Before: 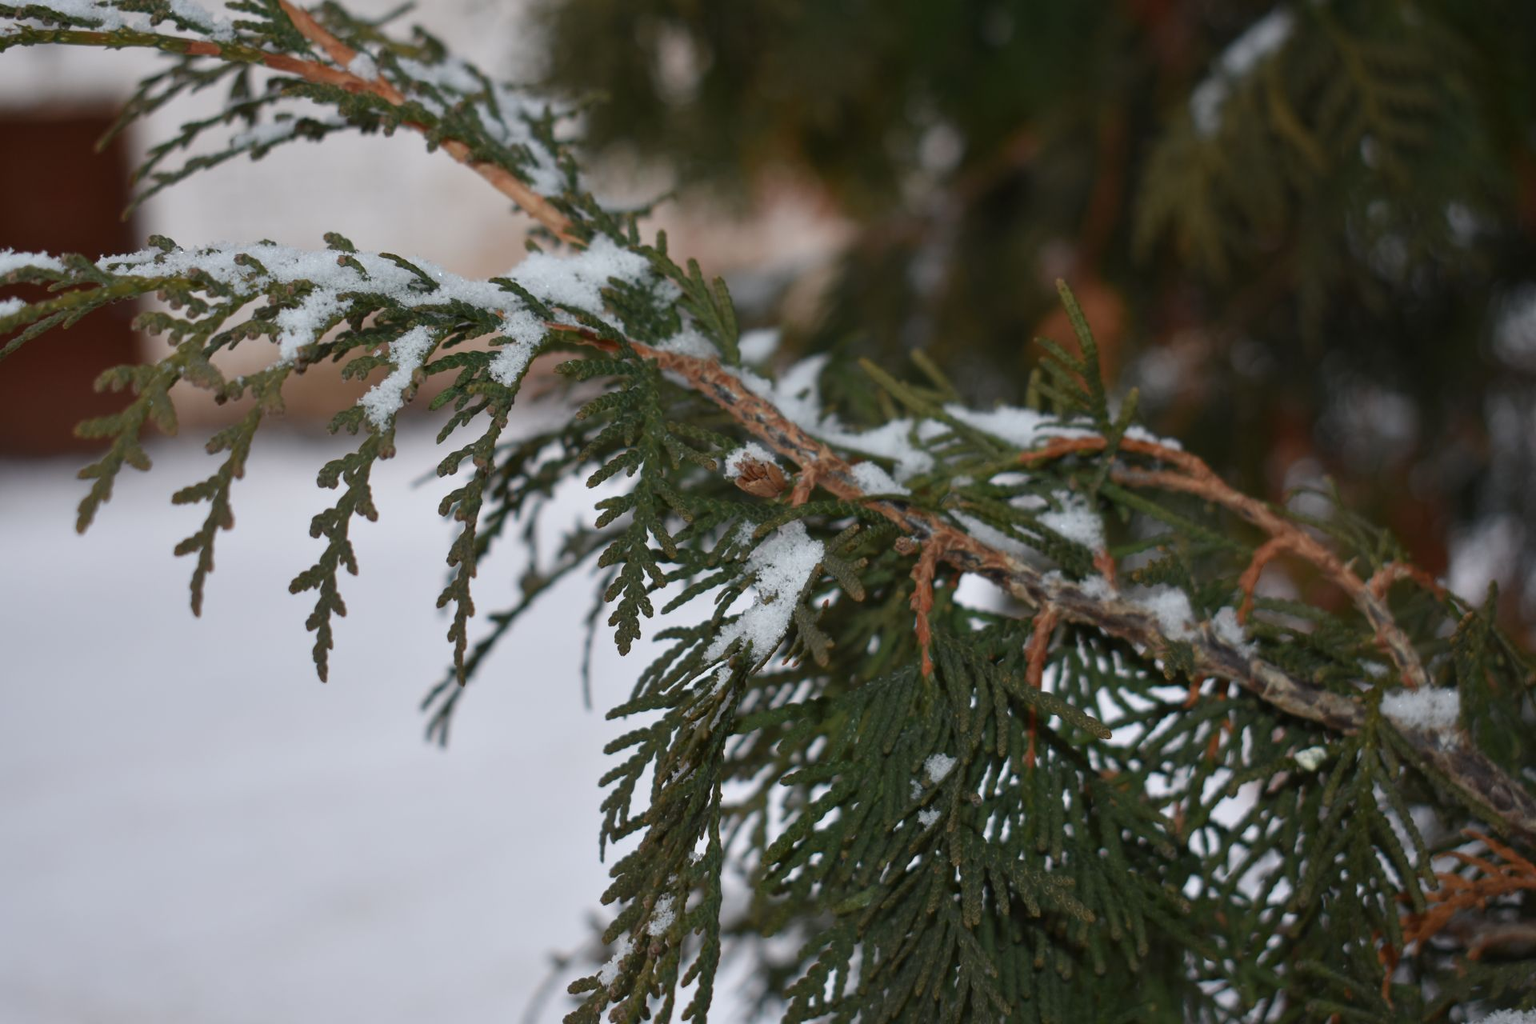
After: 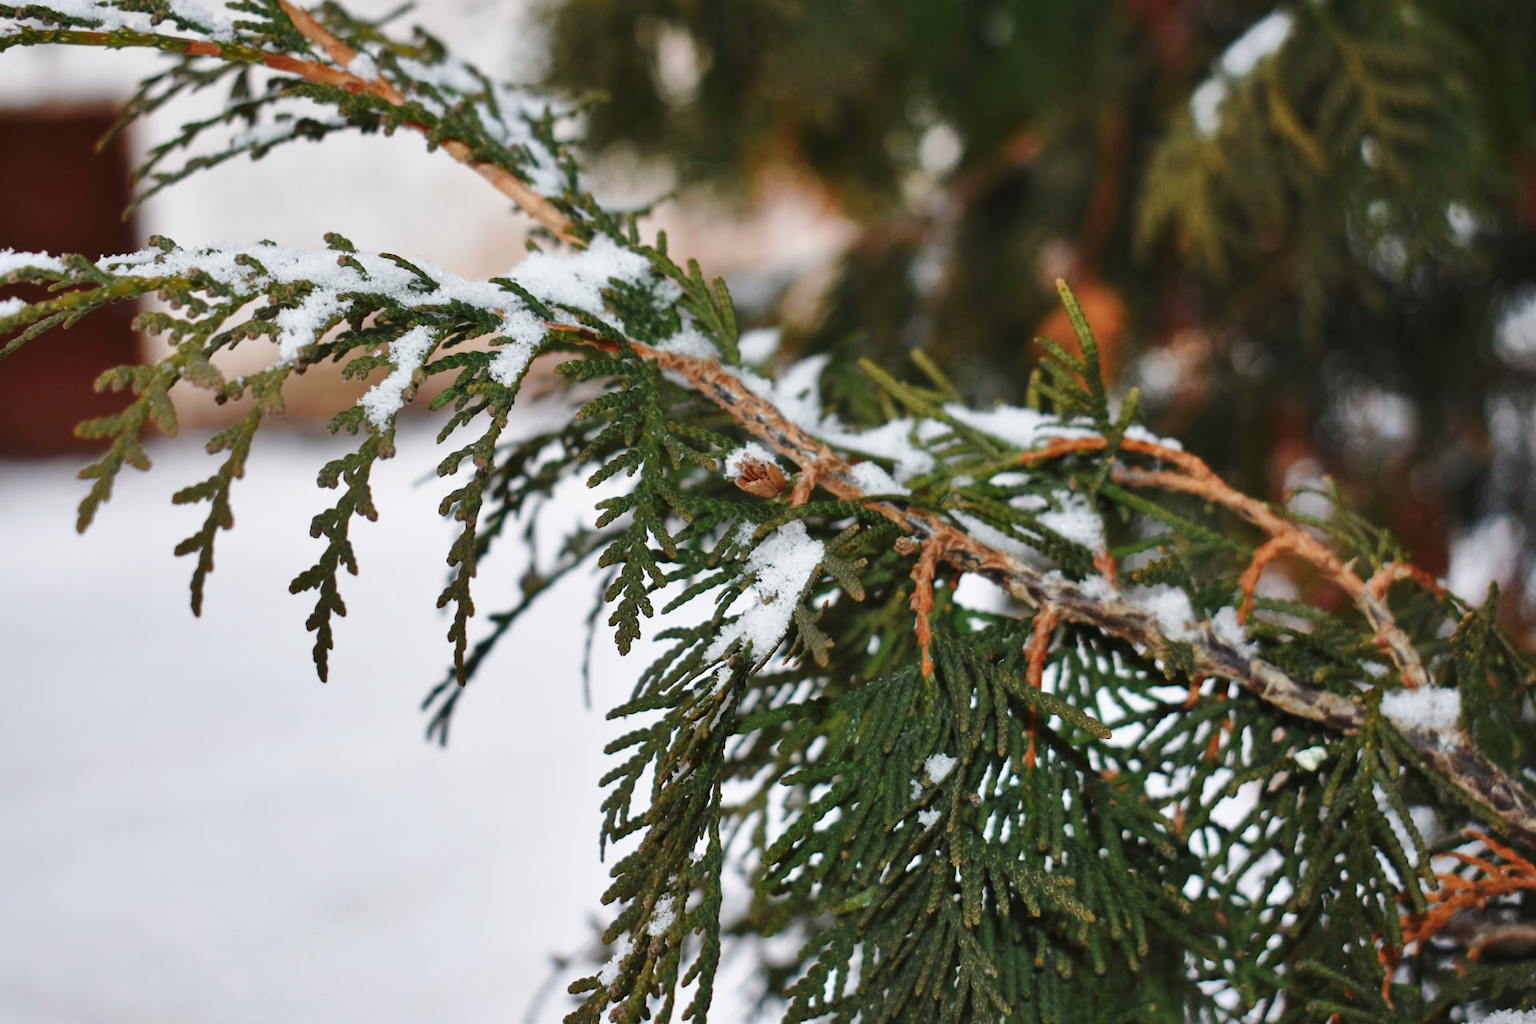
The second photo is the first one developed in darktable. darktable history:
base curve: curves: ch0 [(0, 0) (0.028, 0.03) (0.121, 0.232) (0.46, 0.748) (0.859, 0.968) (1, 1)], preserve colors none
shadows and highlights: soften with gaussian
